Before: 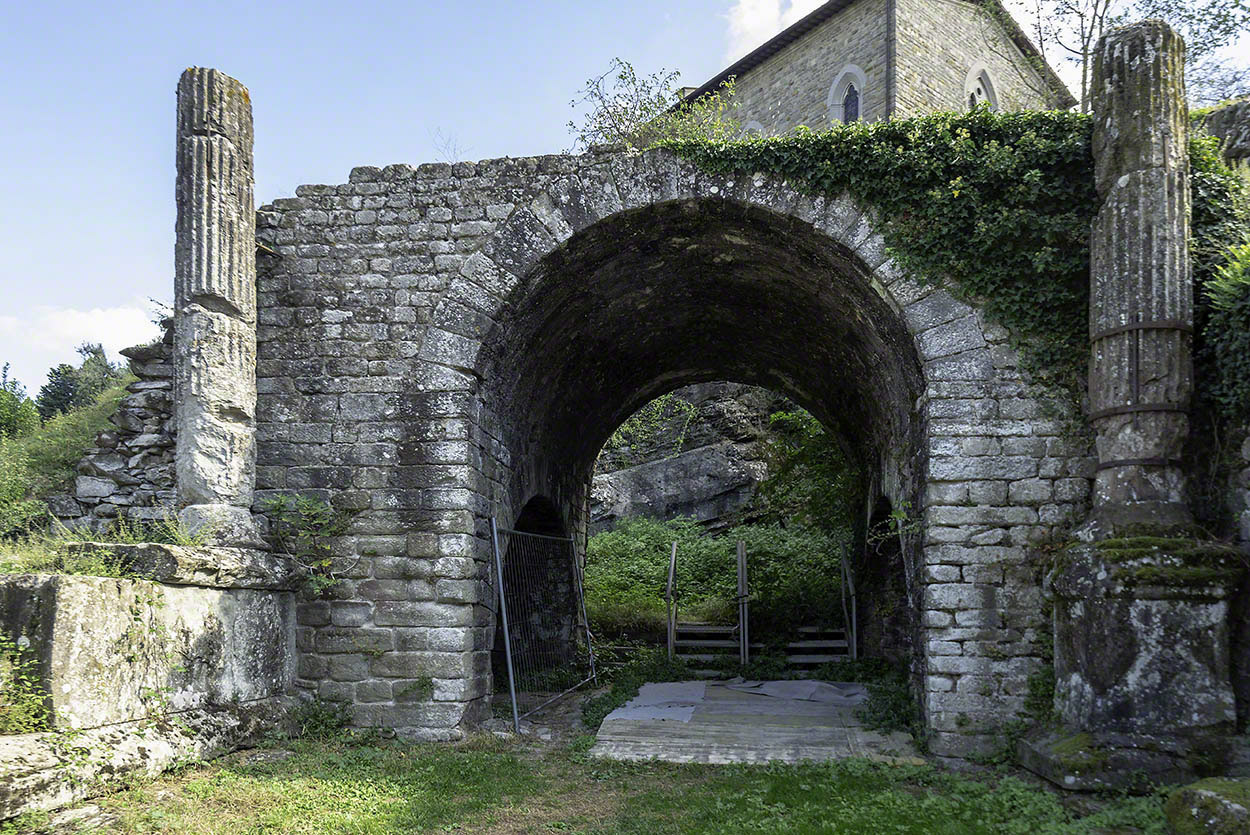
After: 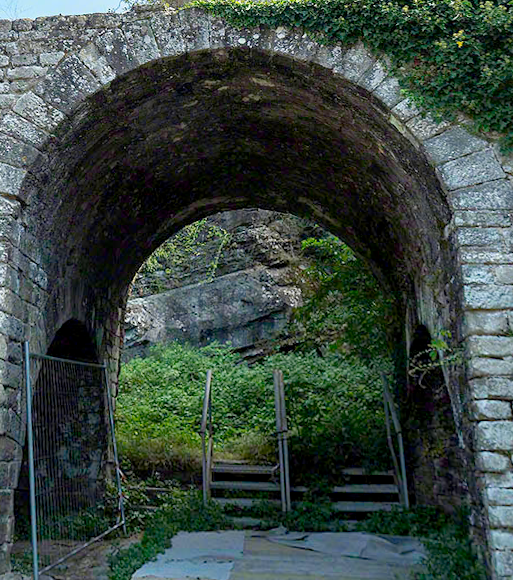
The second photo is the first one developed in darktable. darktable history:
crop: left 32.075%, top 10.976%, right 18.355%, bottom 17.596%
exposure: black level correction 0.002, compensate highlight preservation false
rotate and perspective: rotation 0.72°, lens shift (vertical) -0.352, lens shift (horizontal) -0.051, crop left 0.152, crop right 0.859, crop top 0.019, crop bottom 0.964
